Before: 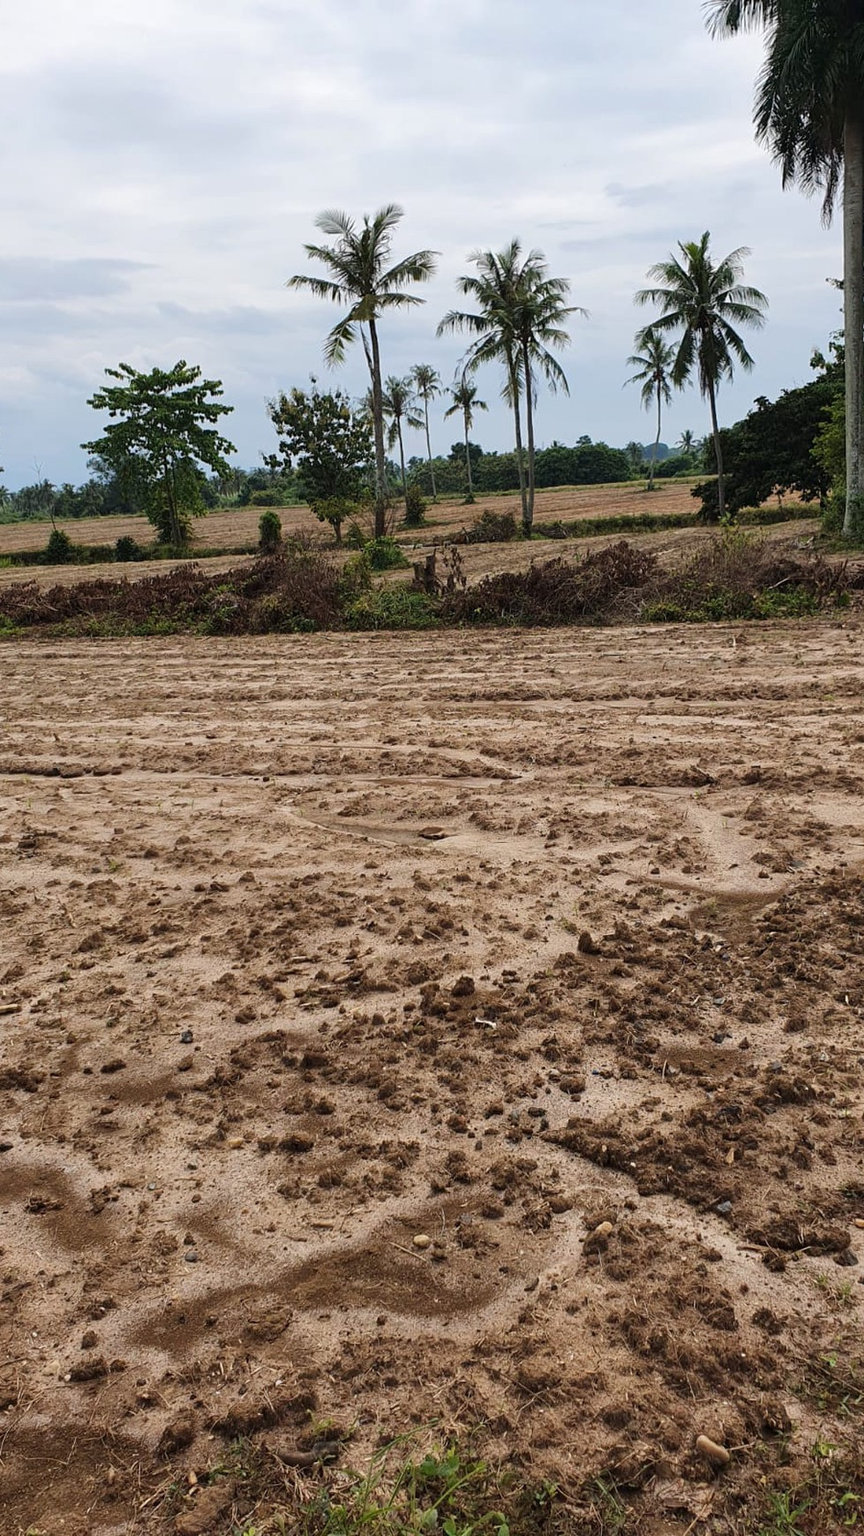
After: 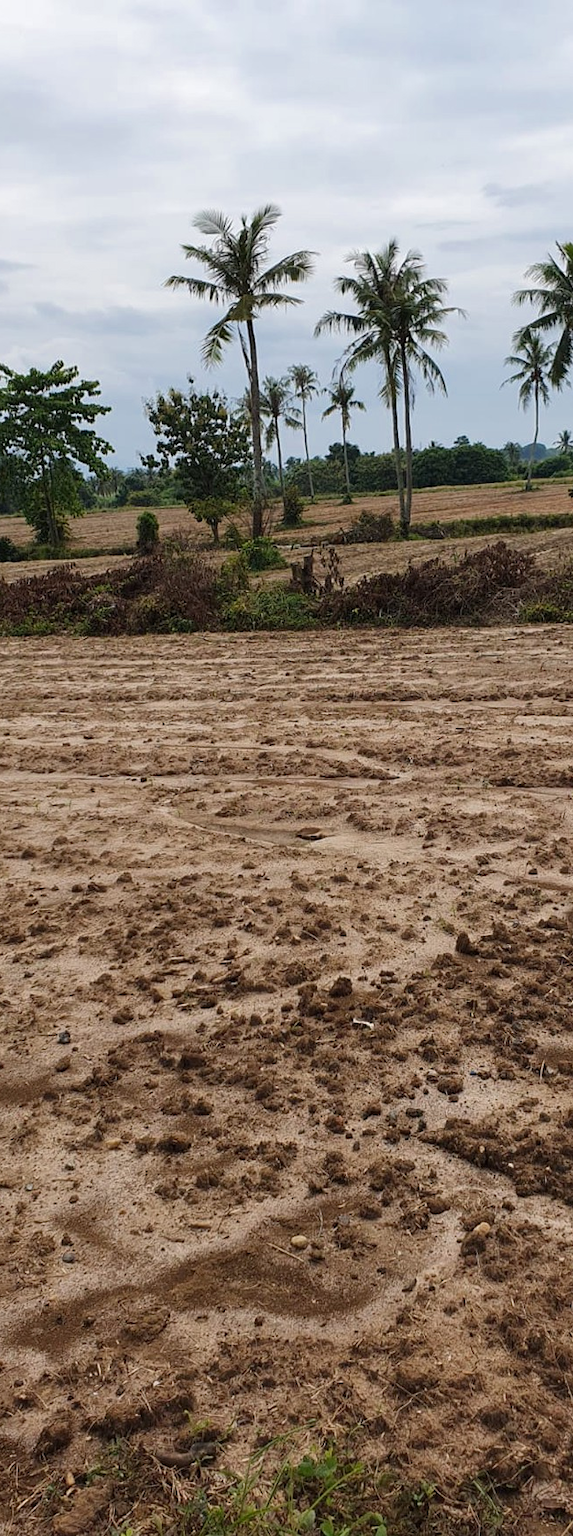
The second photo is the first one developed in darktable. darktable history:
color zones: curves: ch0 [(0, 0.425) (0.143, 0.422) (0.286, 0.42) (0.429, 0.419) (0.571, 0.419) (0.714, 0.42) (0.857, 0.422) (1, 0.425)]
crop and rotate: left 14.293%, right 19.32%
